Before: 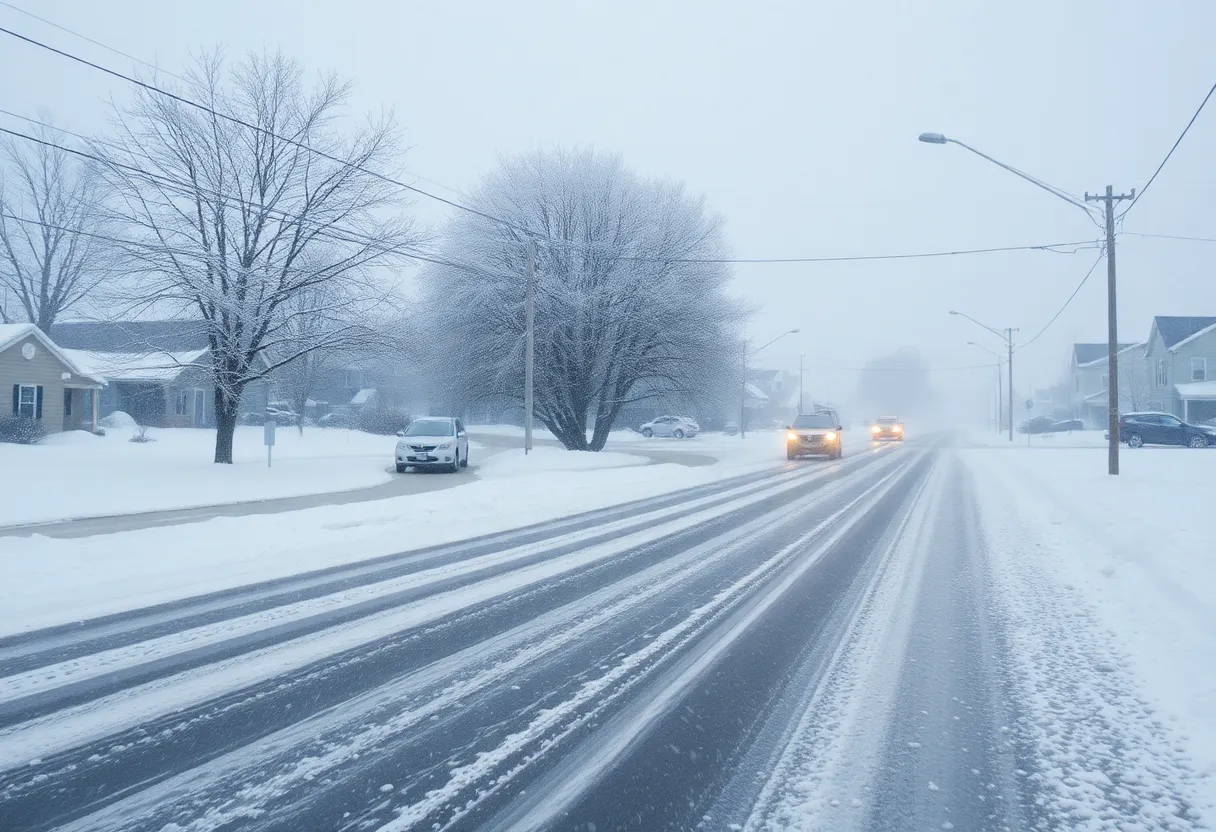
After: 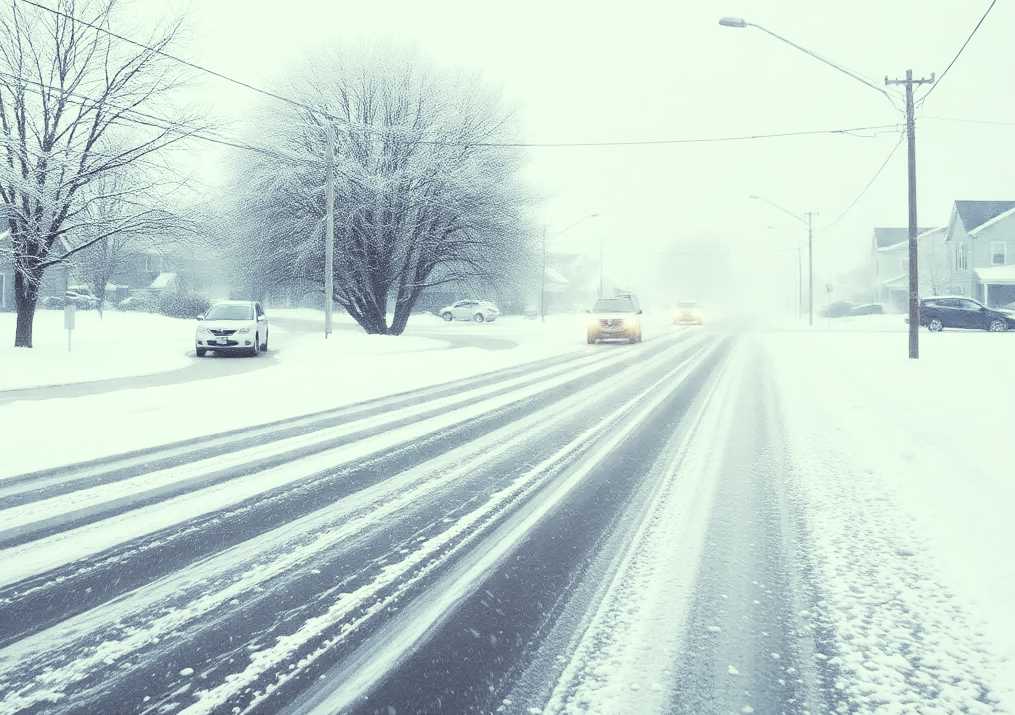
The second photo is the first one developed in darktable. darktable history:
crop: left 16.519%, top 14.059%
color correction: highlights a* -20.24, highlights b* 20.8, shadows a* 19.46, shadows b* -20.57, saturation 0.389
tone curve: curves: ch0 [(0, 0) (0.003, 0.142) (0.011, 0.142) (0.025, 0.147) (0.044, 0.147) (0.069, 0.152) (0.1, 0.16) (0.136, 0.172) (0.177, 0.193) (0.224, 0.221) (0.277, 0.264) (0.335, 0.322) (0.399, 0.399) (0.468, 0.49) (0.543, 0.593) (0.623, 0.723) (0.709, 0.841) (0.801, 0.925) (0.898, 0.976) (1, 1)], preserve colors none
contrast brightness saturation: contrast 0.073, brightness 0.074, saturation 0.181
local contrast: mode bilateral grid, contrast 20, coarseness 49, detail 119%, midtone range 0.2
